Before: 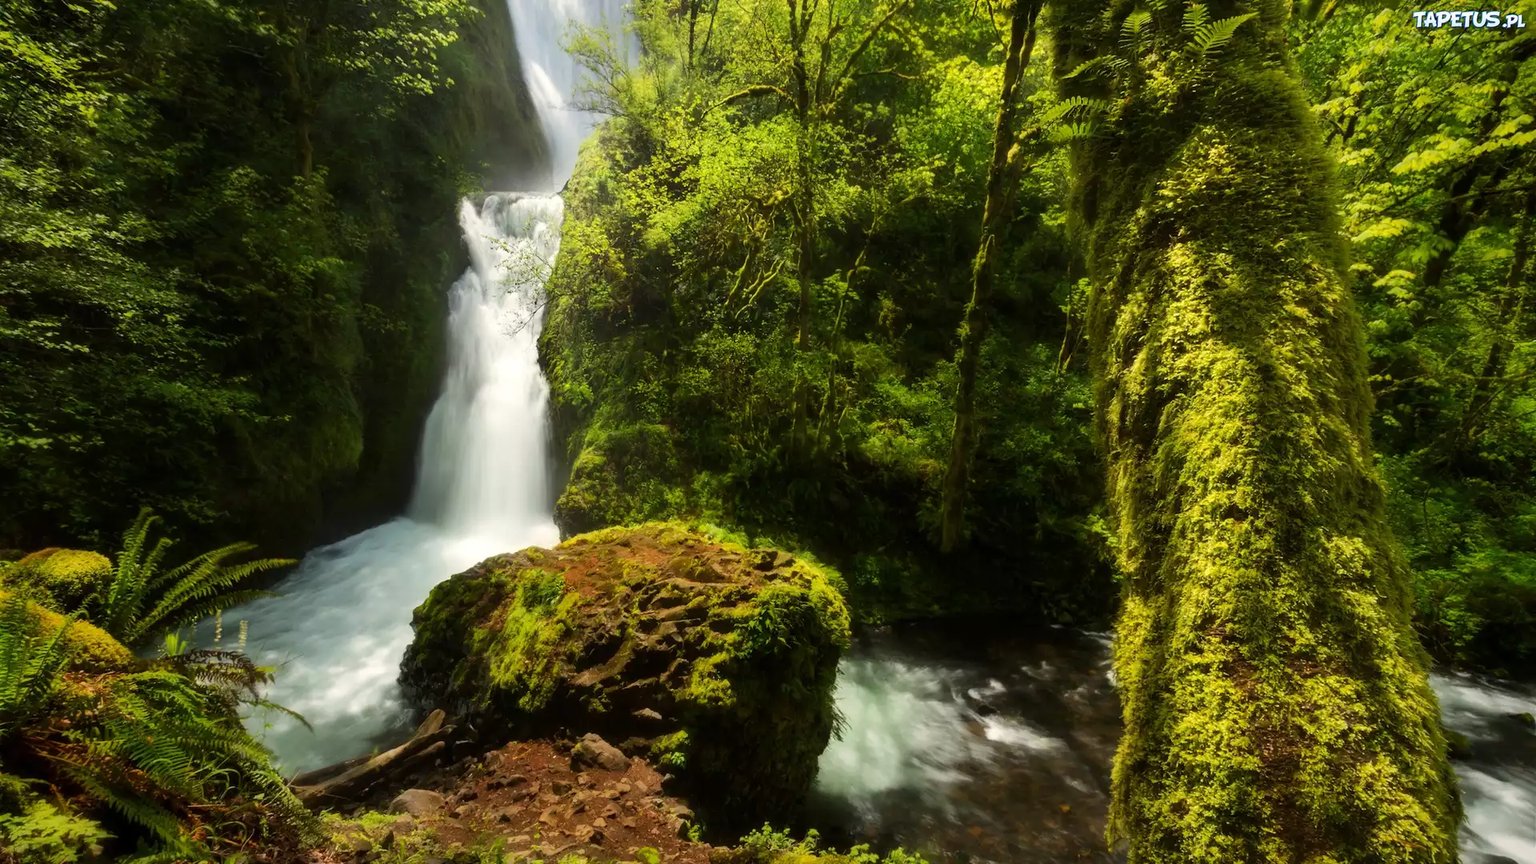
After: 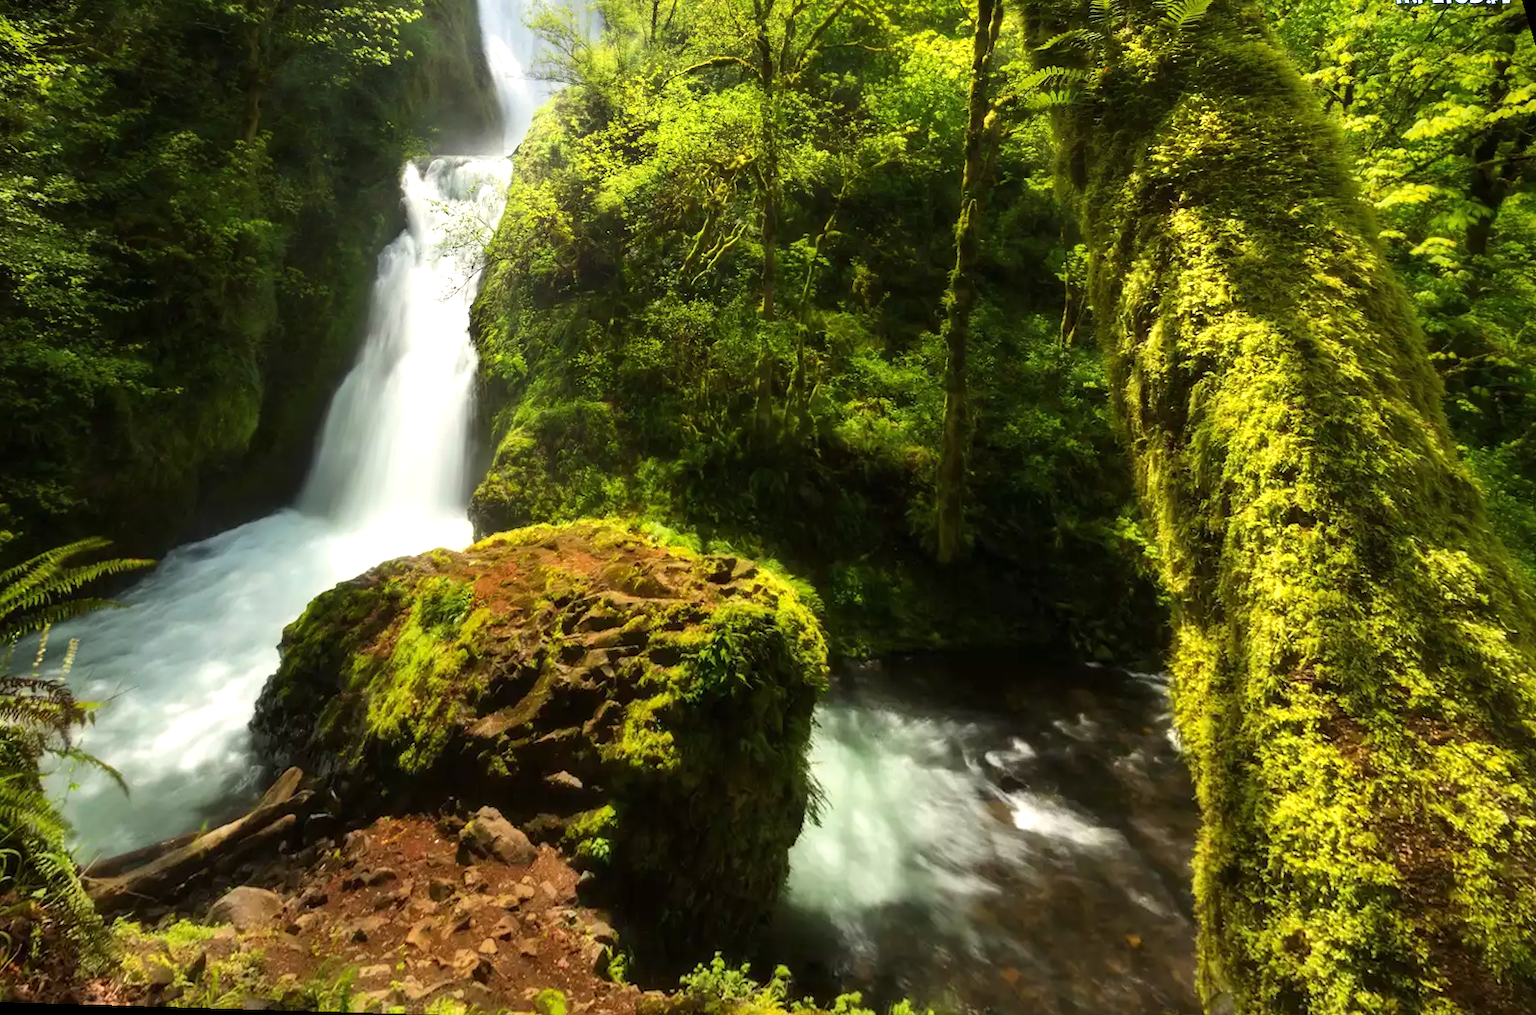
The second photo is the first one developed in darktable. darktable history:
exposure: black level correction 0, exposure 0.5 EV, compensate highlight preservation false
rotate and perspective: rotation 0.72°, lens shift (vertical) -0.352, lens shift (horizontal) -0.051, crop left 0.152, crop right 0.859, crop top 0.019, crop bottom 0.964
color correction: highlights a* -0.137, highlights b* 0.137
